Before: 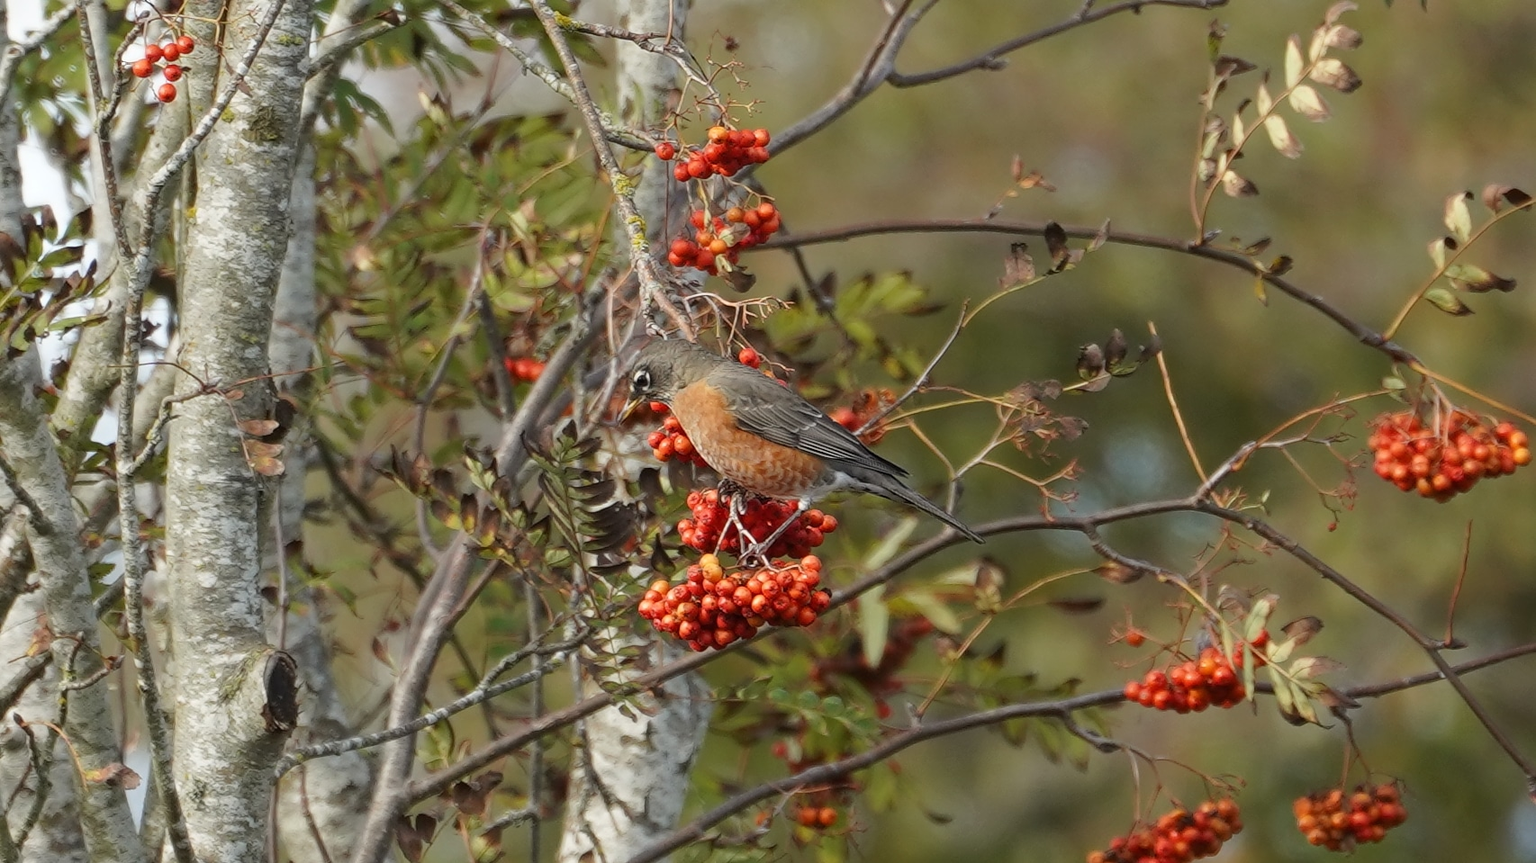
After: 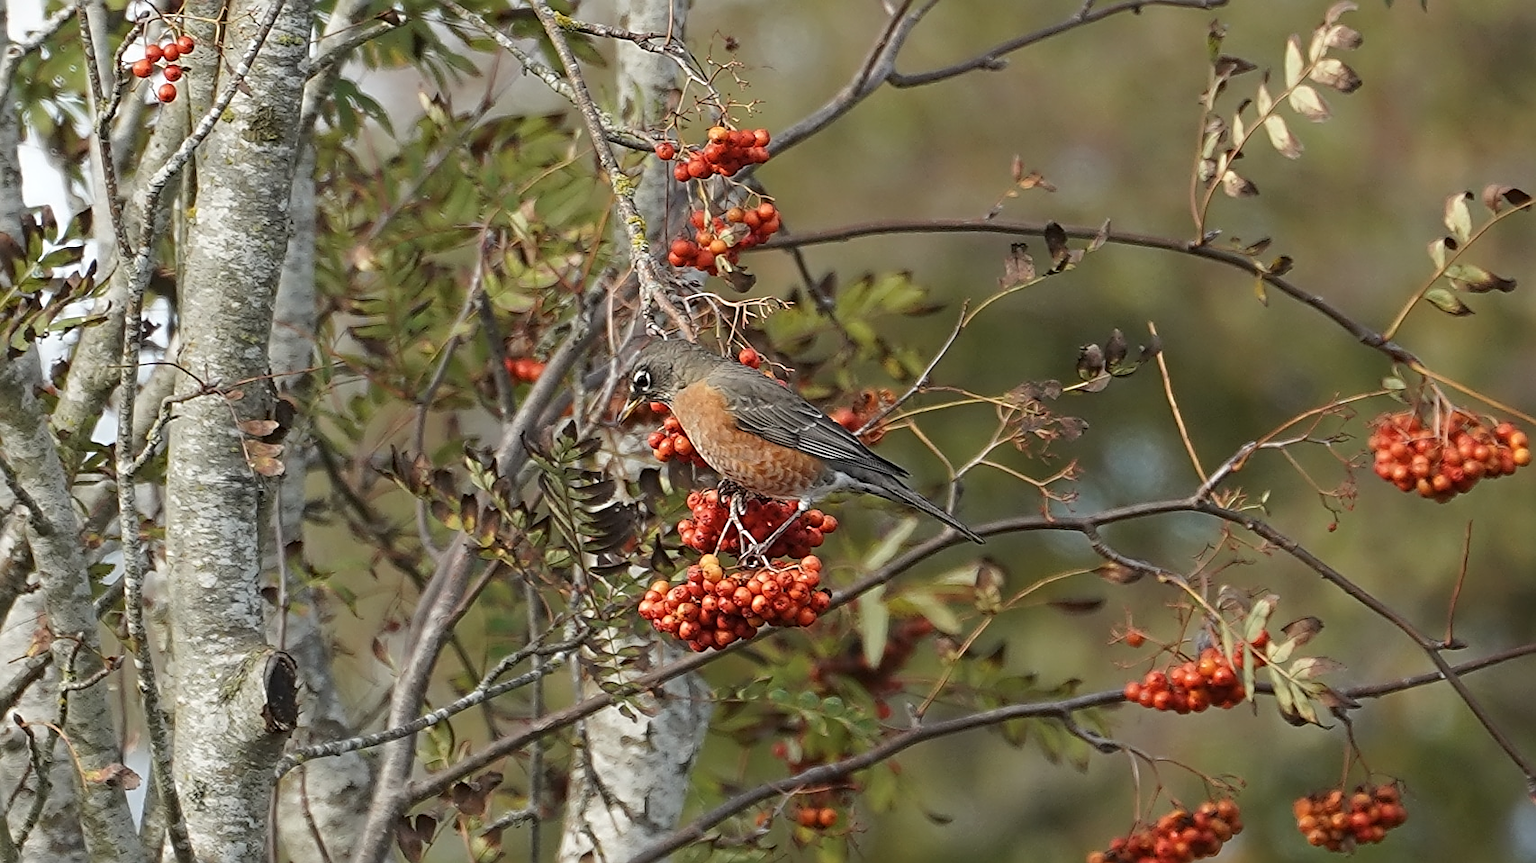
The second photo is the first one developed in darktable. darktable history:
tone equalizer: edges refinement/feathering 500, mask exposure compensation -1.57 EV, preserve details no
sharpen: radius 2.551, amount 0.643
contrast brightness saturation: saturation -0.101
